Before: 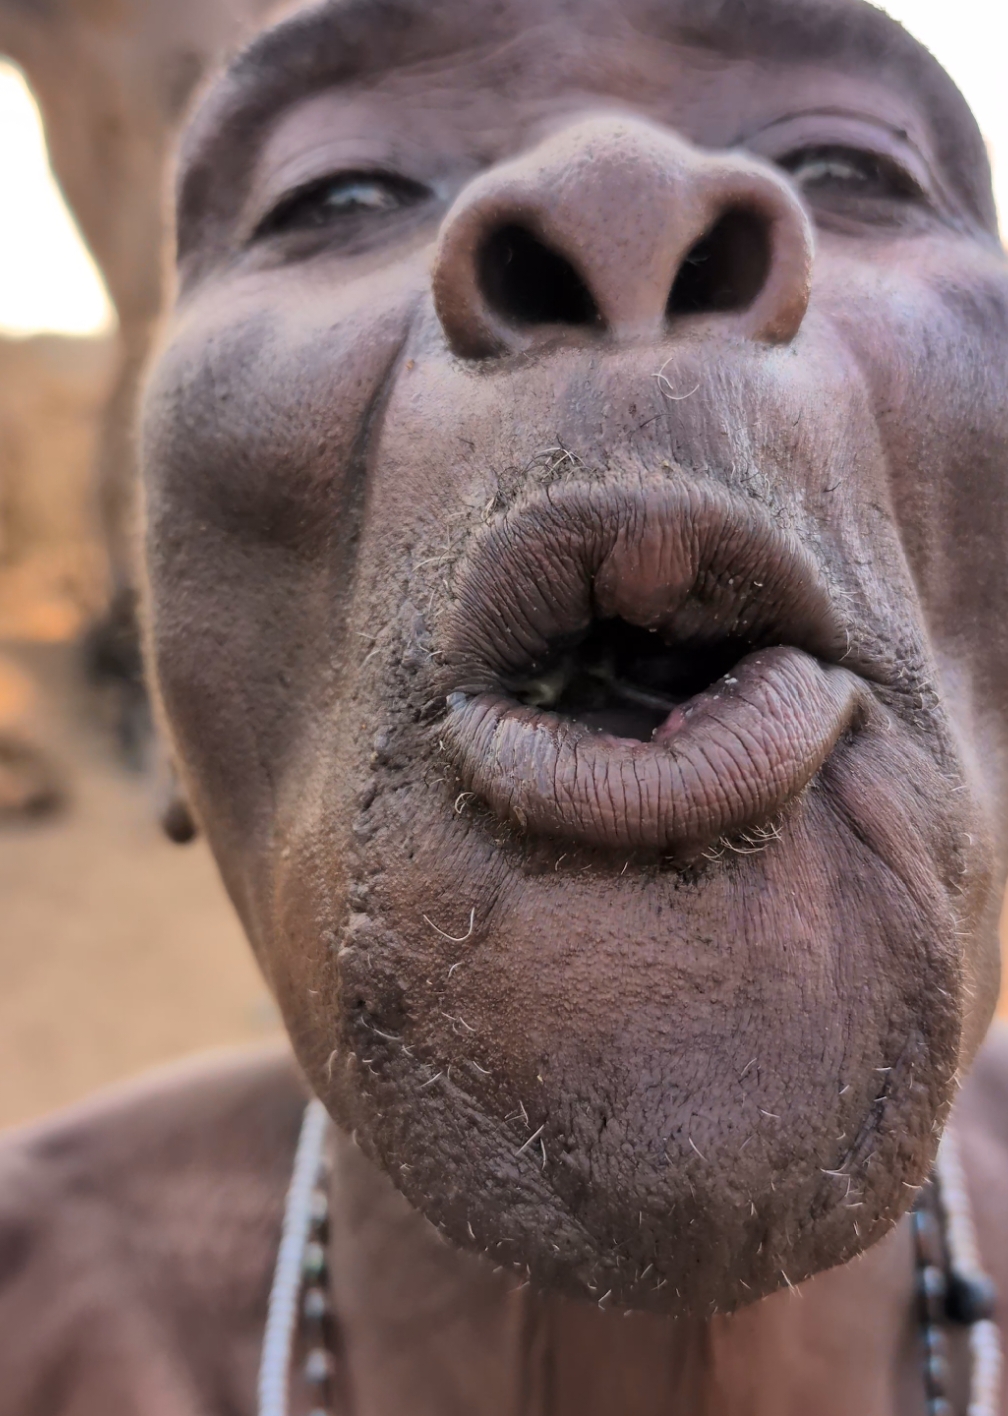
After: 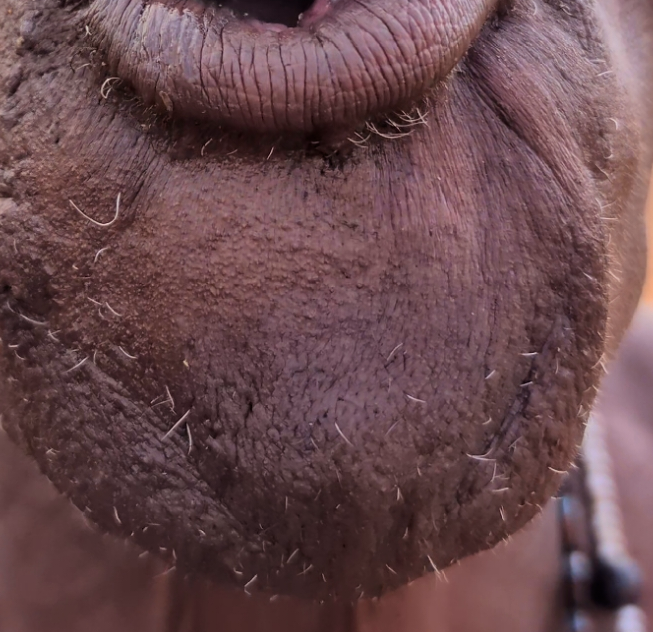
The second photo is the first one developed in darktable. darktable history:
crop and rotate: left 35.193%, top 50.544%, bottom 4.771%
color balance rgb: power › luminance -7.541%, power › chroma 1.347%, power › hue 330.29°, perceptual saturation grading › global saturation 0.481%, global vibrance 20%
